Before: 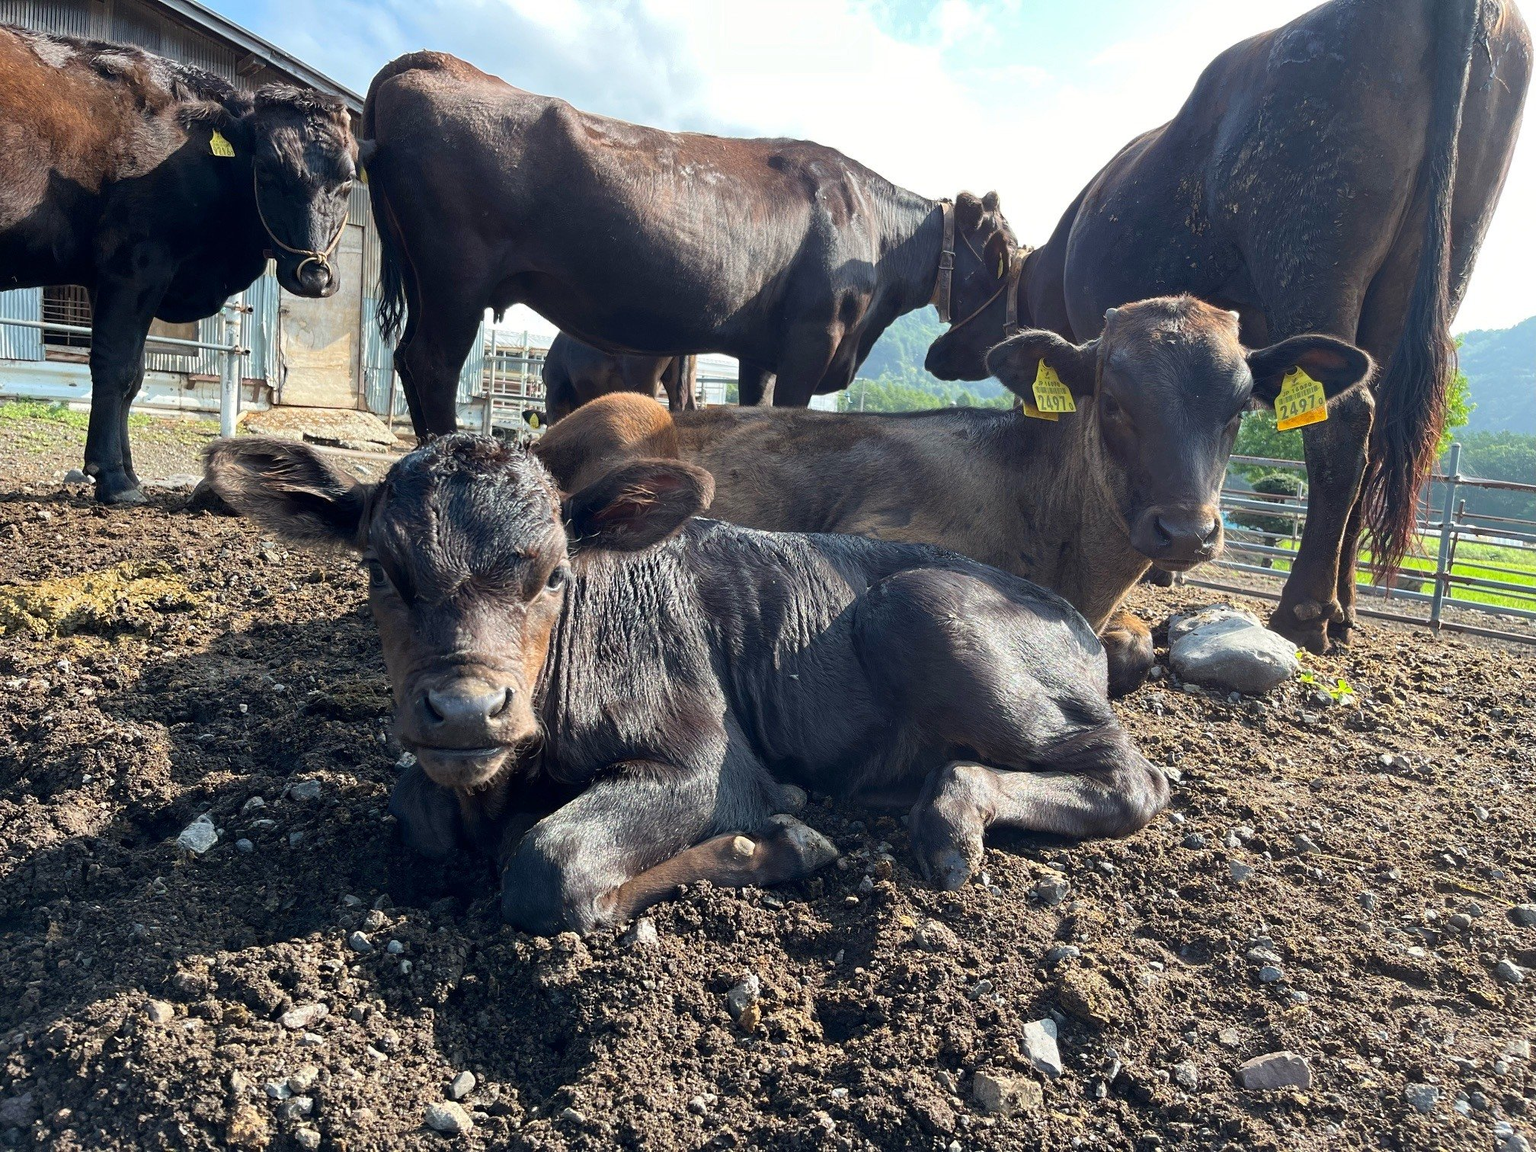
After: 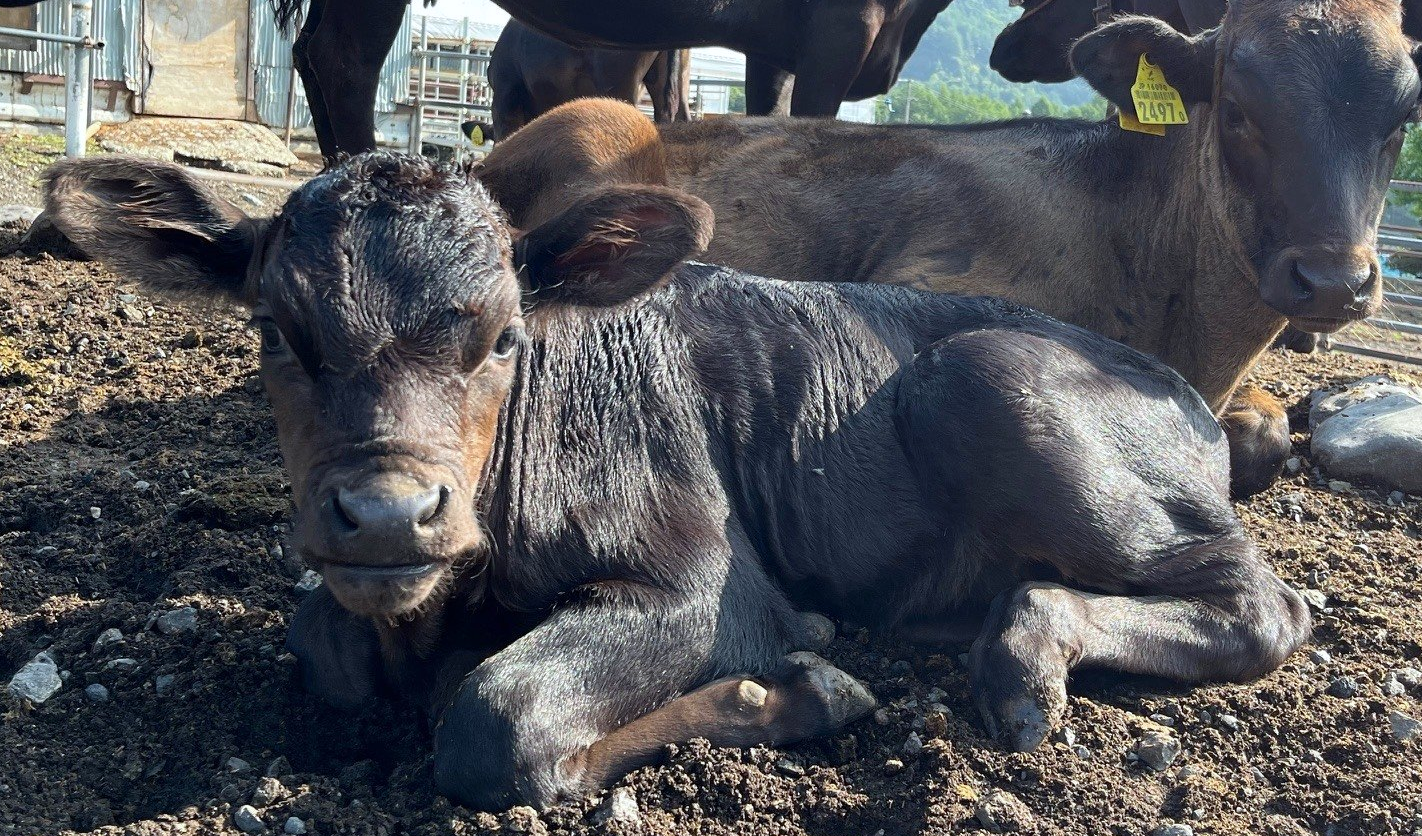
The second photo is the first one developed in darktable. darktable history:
crop: left 11.123%, top 27.61%, right 18.3%, bottom 17.034%
white balance: red 0.982, blue 1.018
tone equalizer: on, module defaults
